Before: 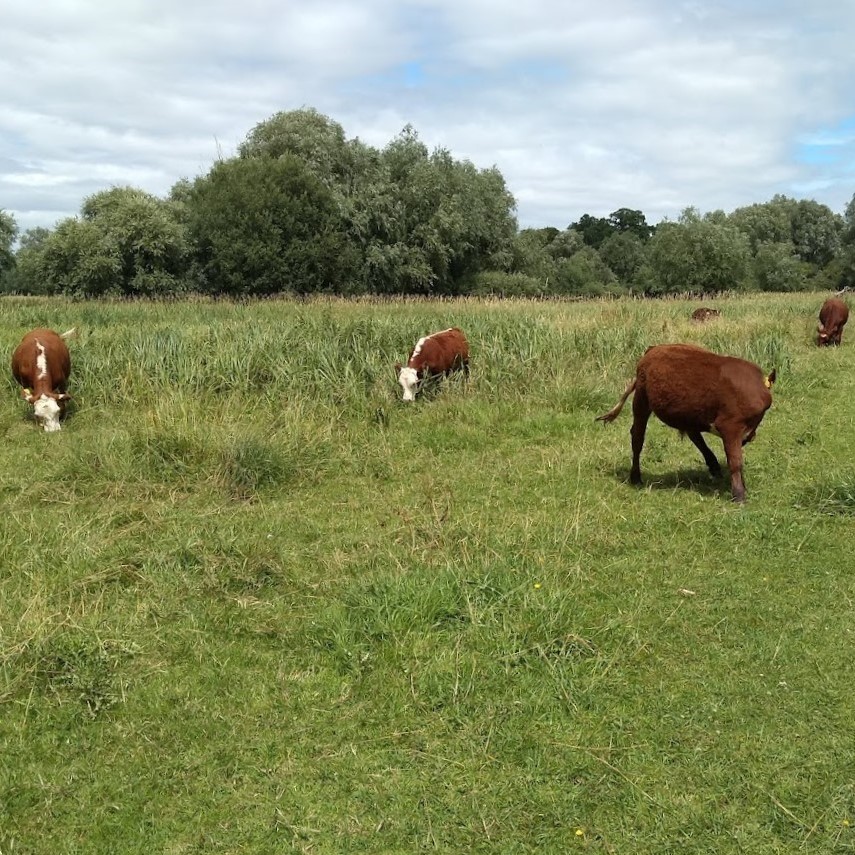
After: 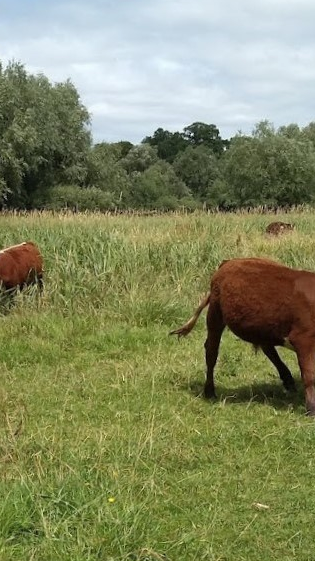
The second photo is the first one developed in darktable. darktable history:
crop and rotate: left 49.927%, top 10.123%, right 13.172%, bottom 24.156%
shadows and highlights: shadows 25.67, highlights -25.74
